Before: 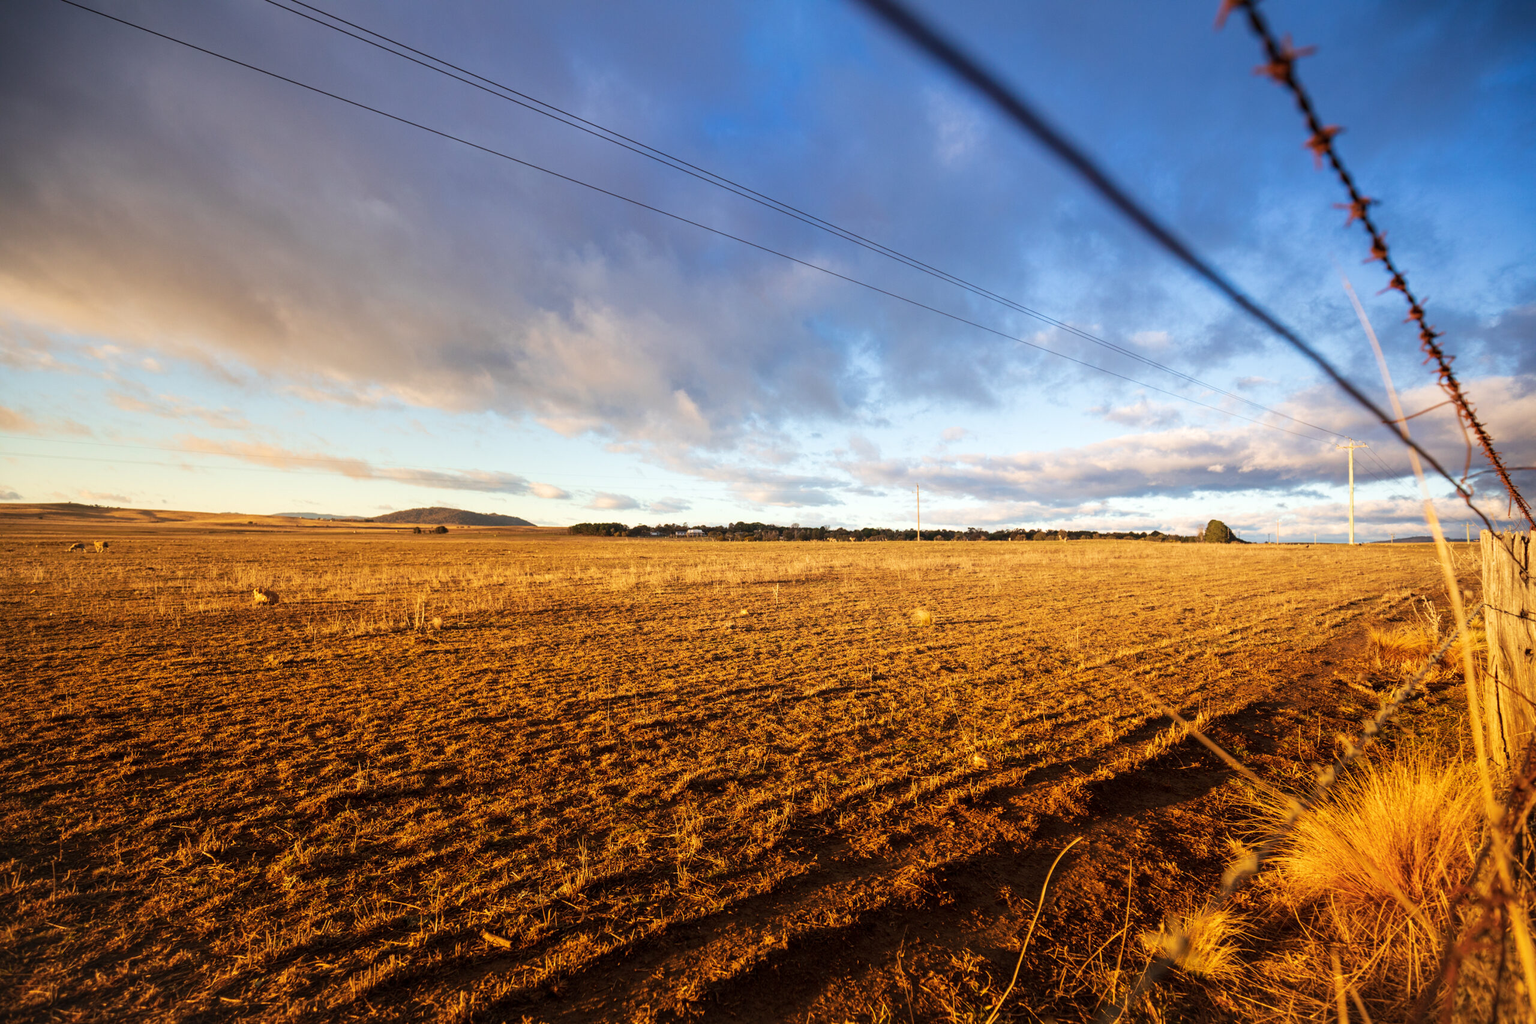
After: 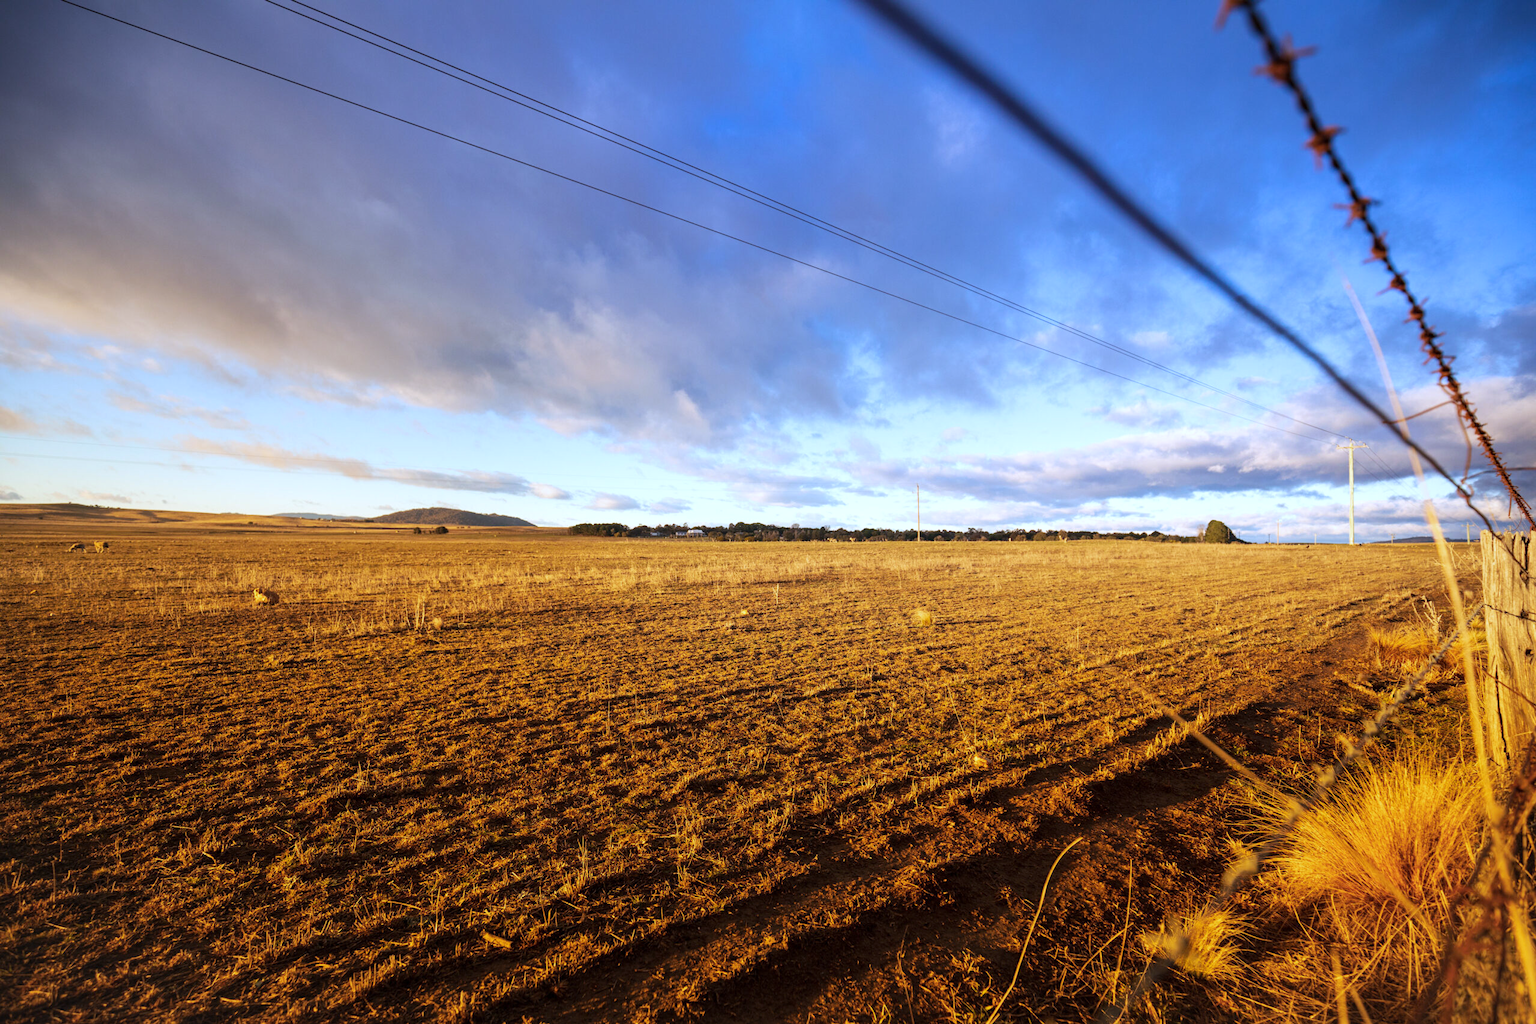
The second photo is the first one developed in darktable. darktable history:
white balance: red 0.948, green 1.02, blue 1.176
